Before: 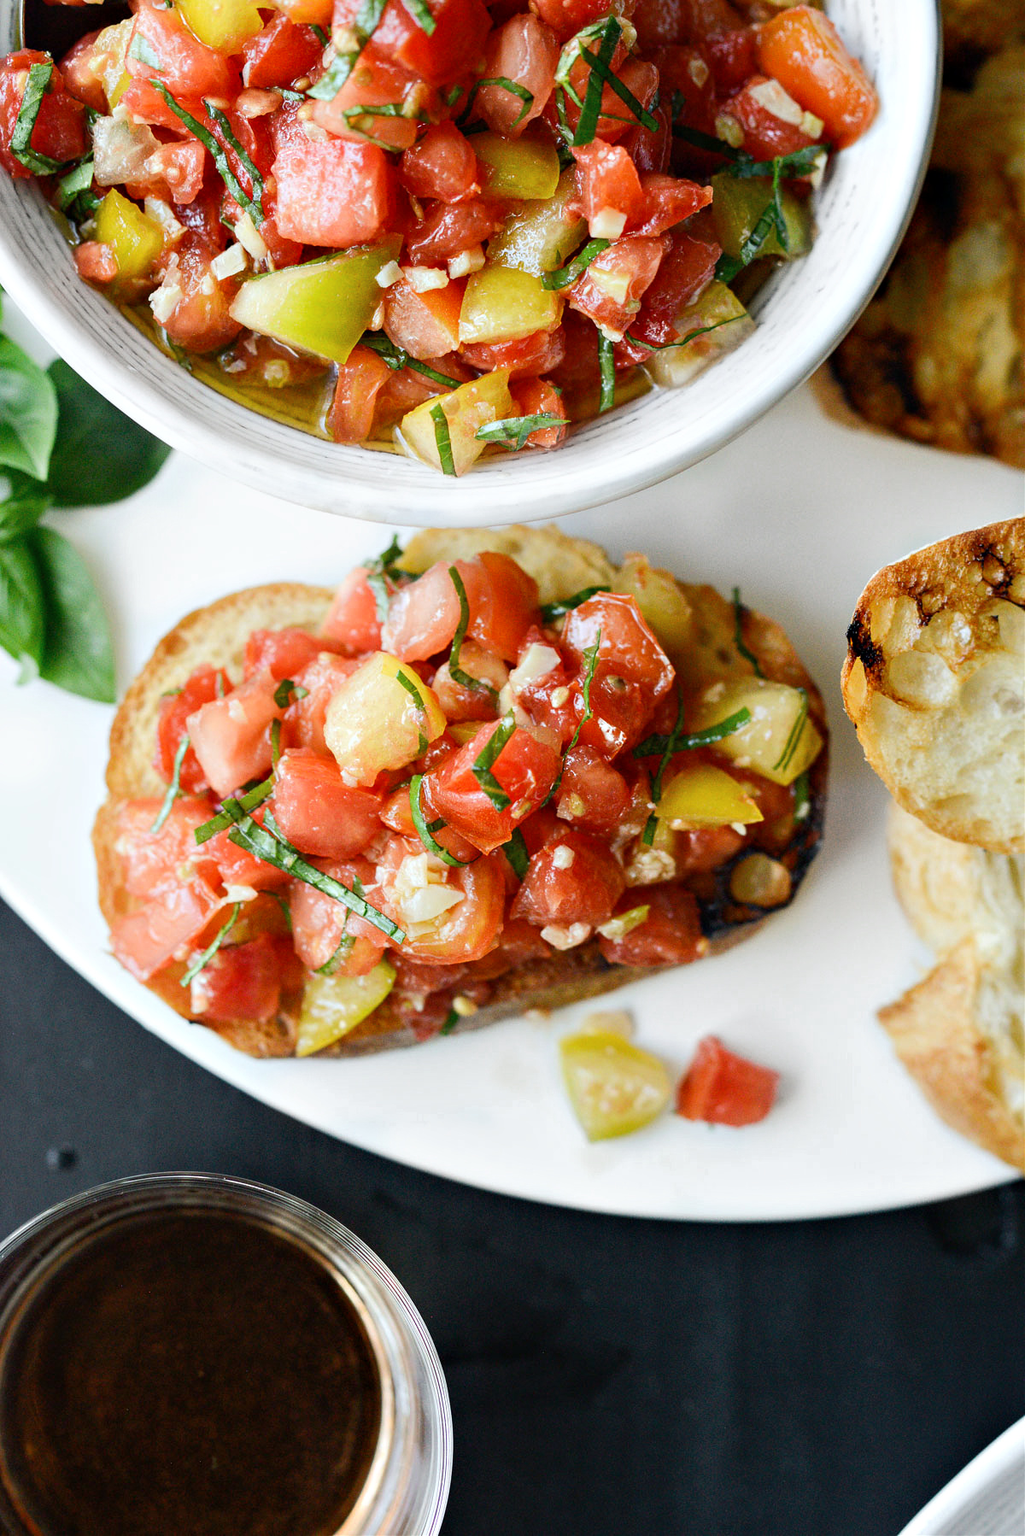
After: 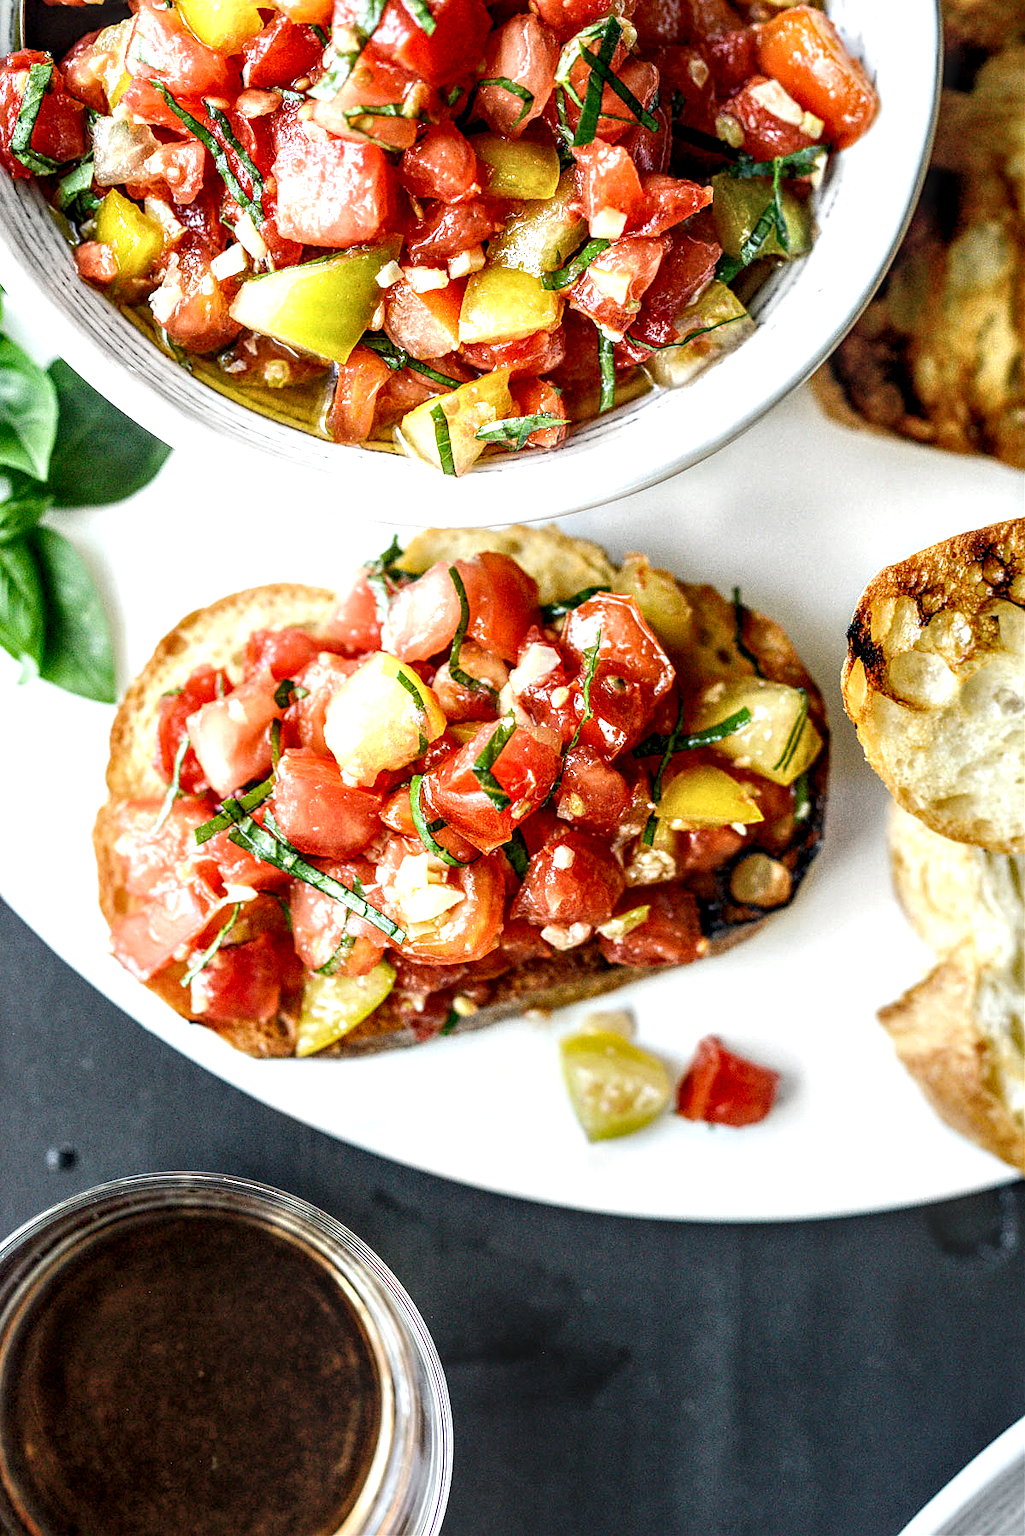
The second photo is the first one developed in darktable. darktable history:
sharpen: amount 0.208
local contrast: highlights 1%, shadows 7%, detail 181%
exposure: exposure 0.492 EV, compensate highlight preservation false
